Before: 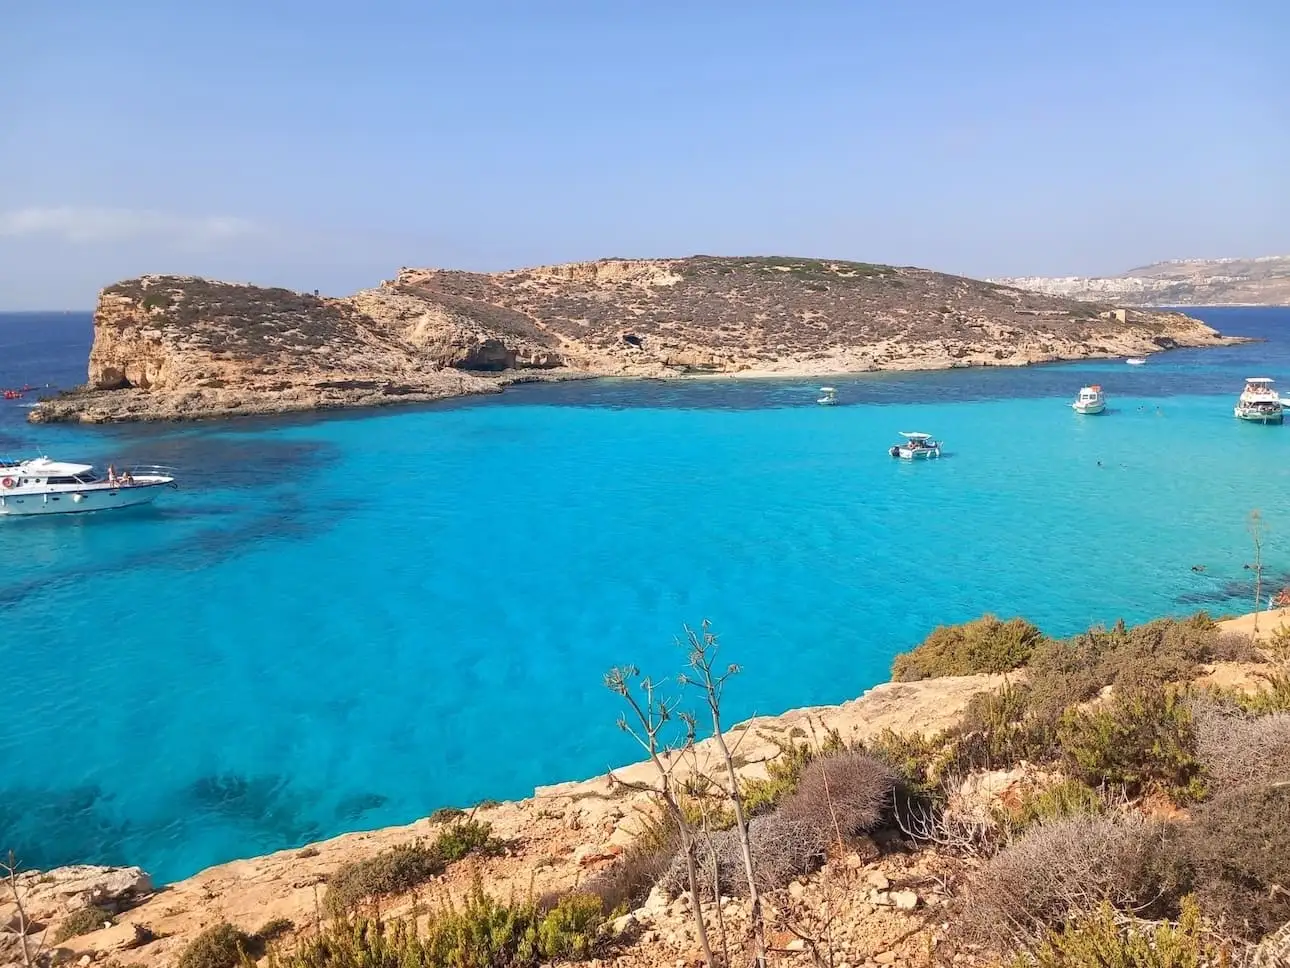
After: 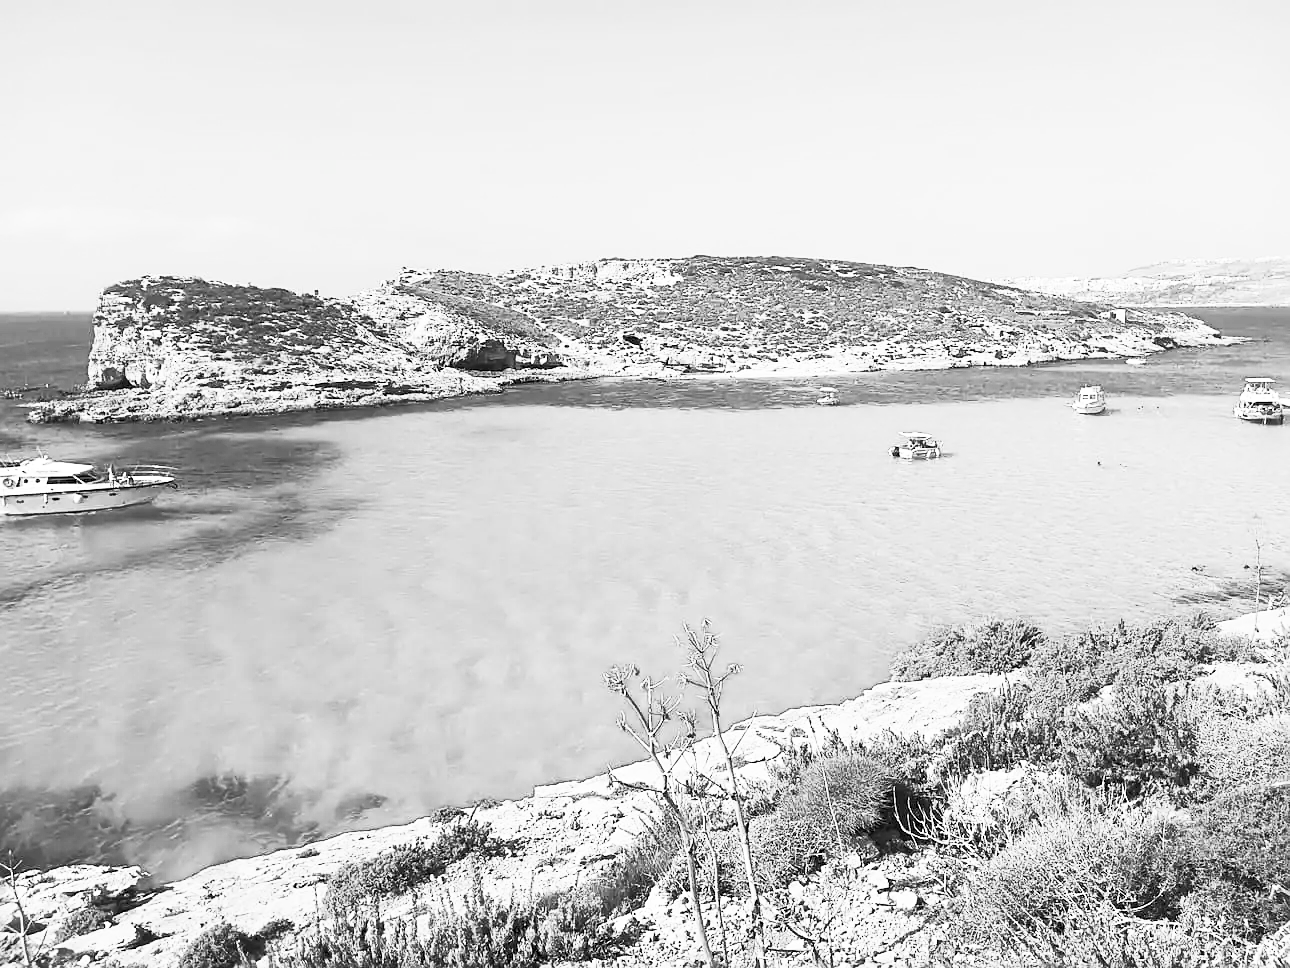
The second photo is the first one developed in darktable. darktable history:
contrast brightness saturation: contrast 0.53, brightness 0.47, saturation -1
sharpen: on, module defaults
